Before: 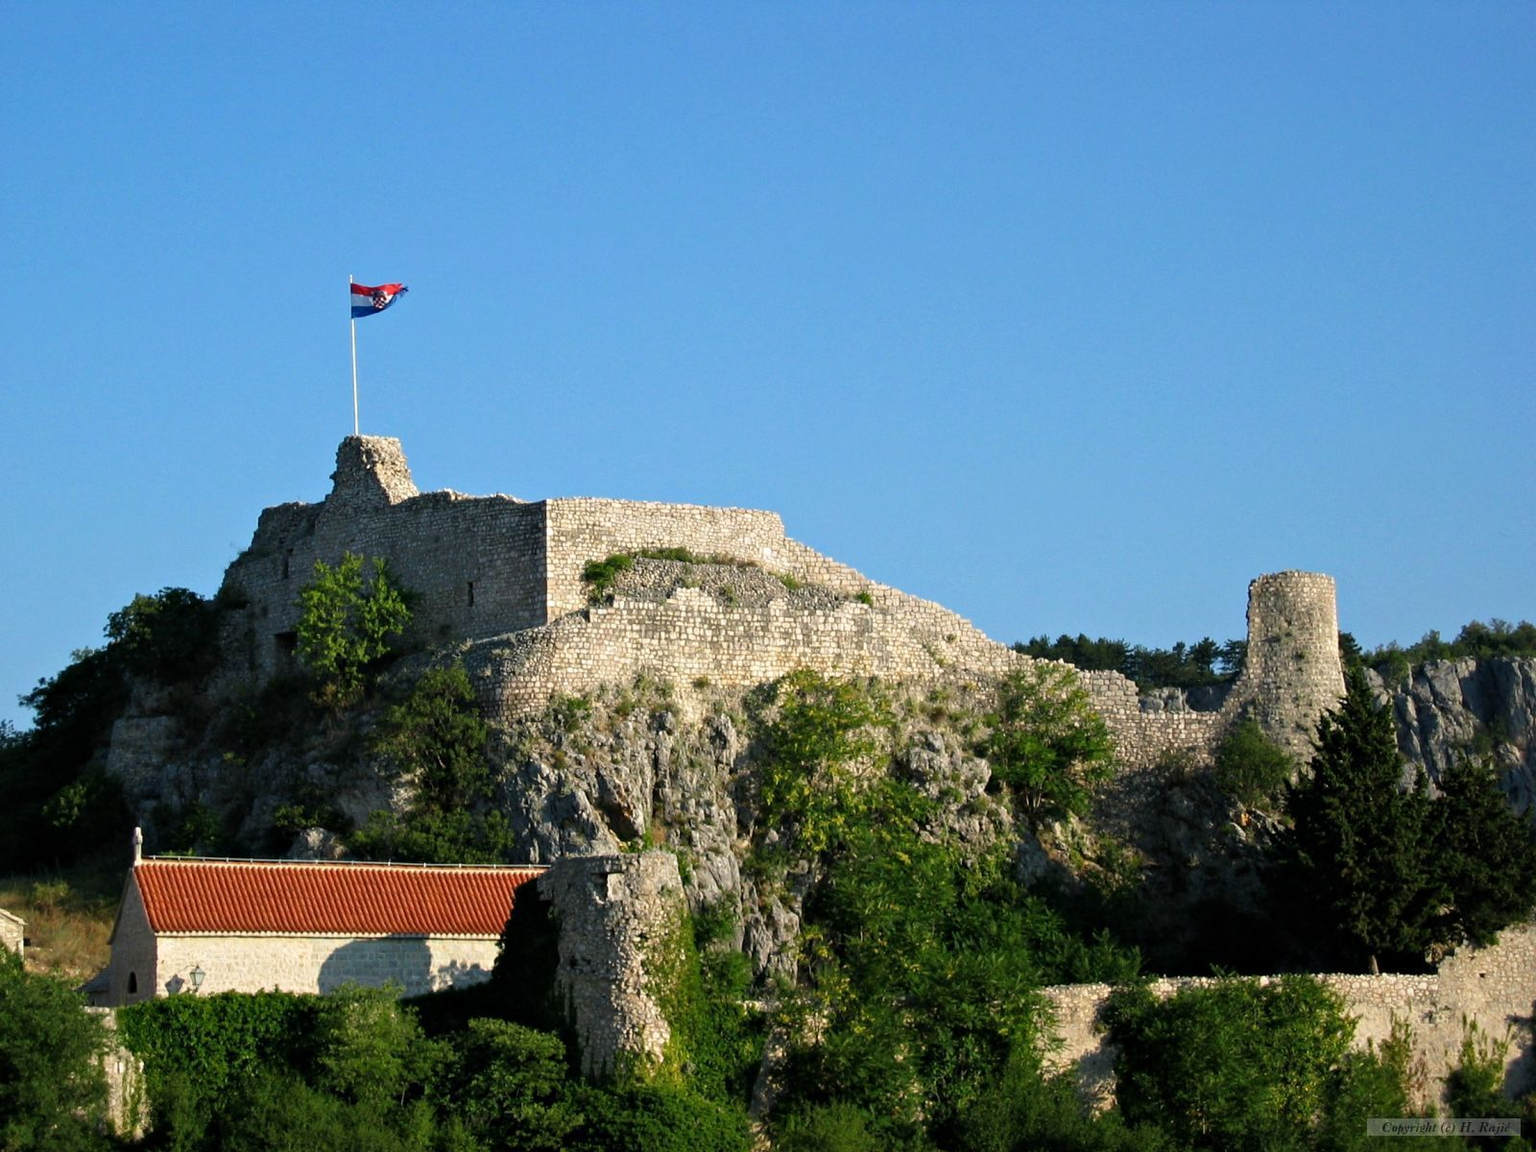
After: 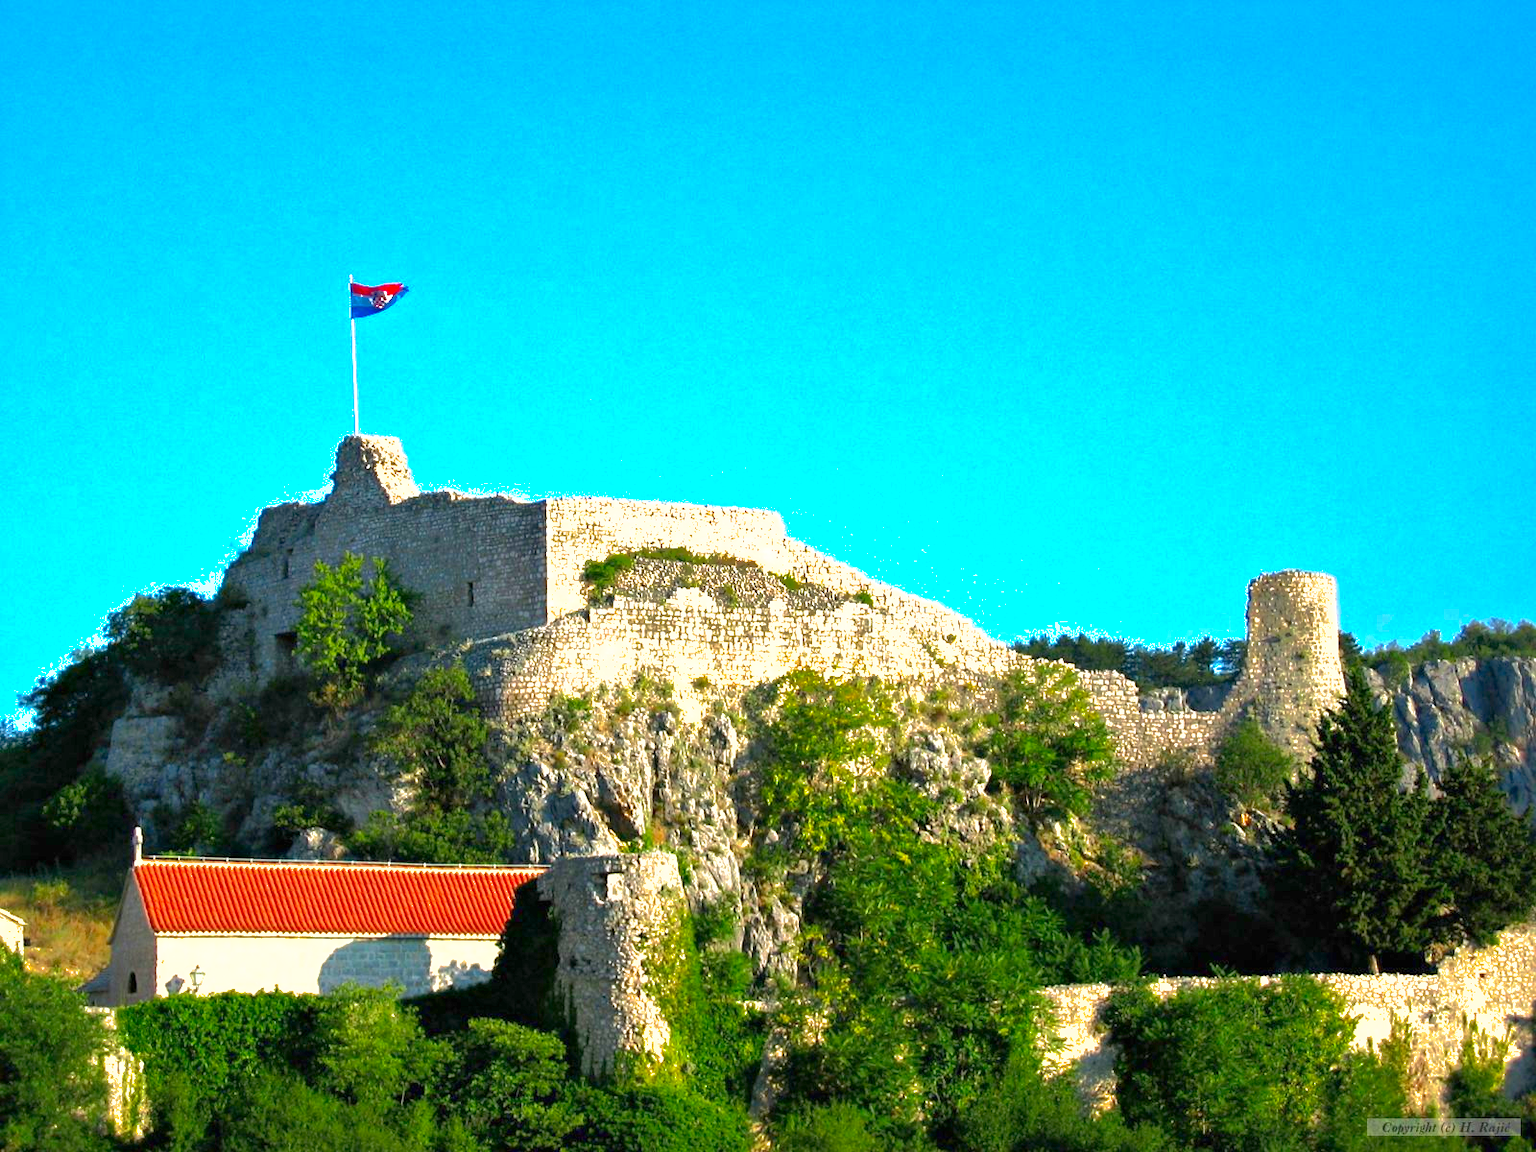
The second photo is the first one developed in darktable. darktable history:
contrast brightness saturation: brightness -0.015, saturation 0.335
exposure: black level correction 0, exposure 1.199 EV, compensate highlight preservation false
shadows and highlights: highlights -59.77
